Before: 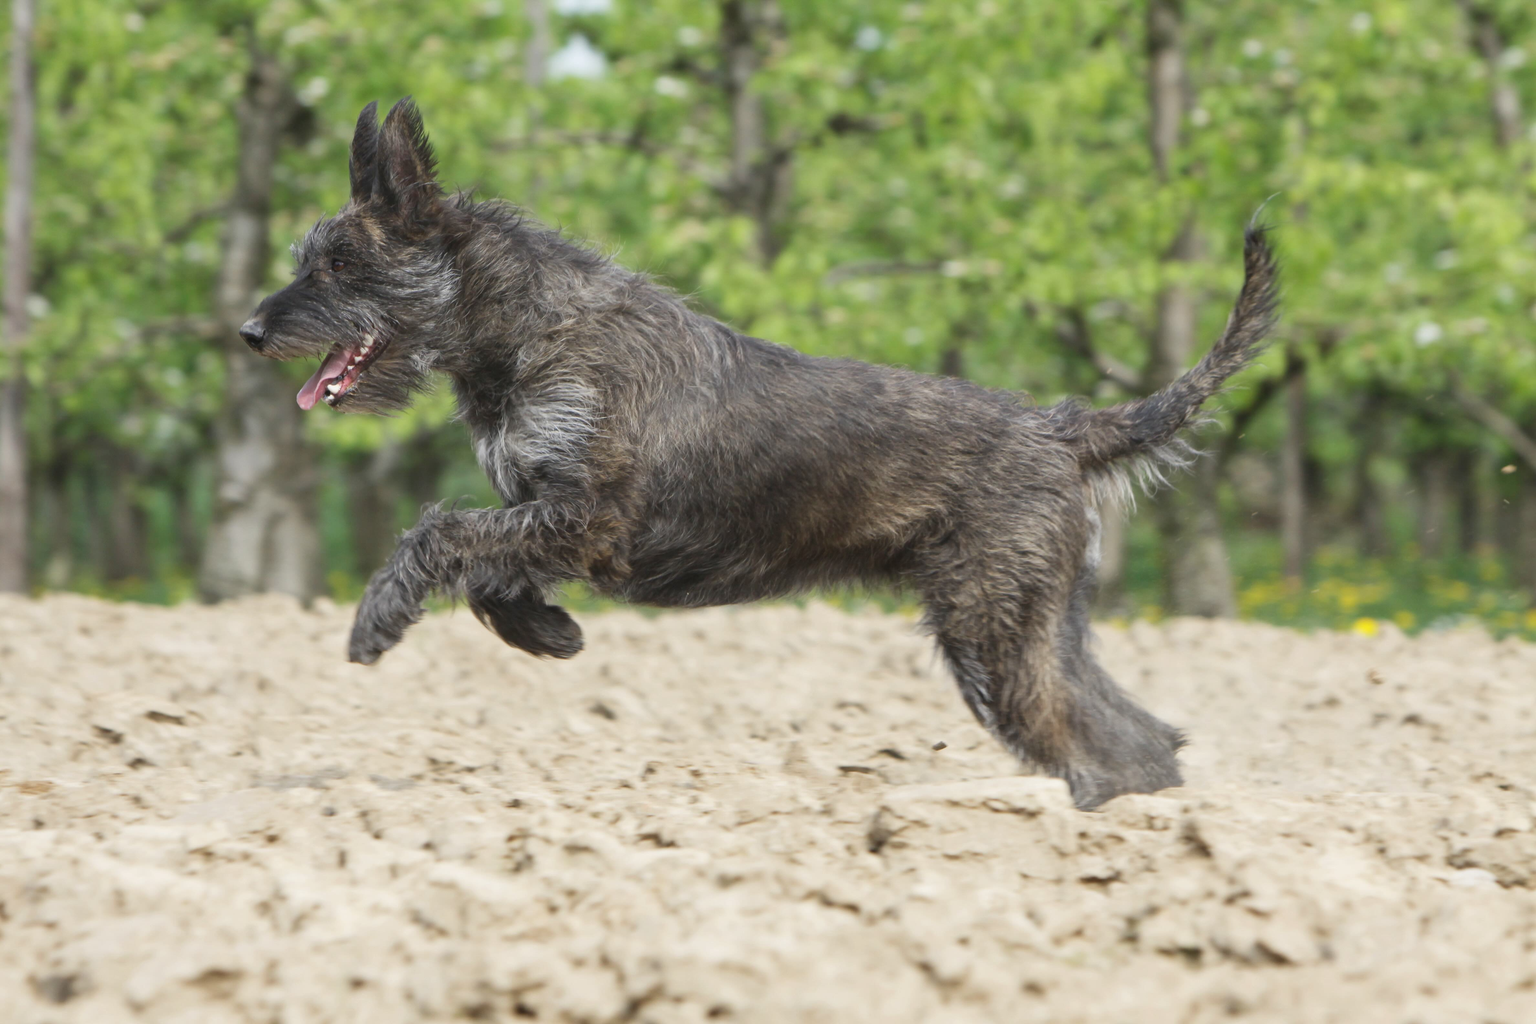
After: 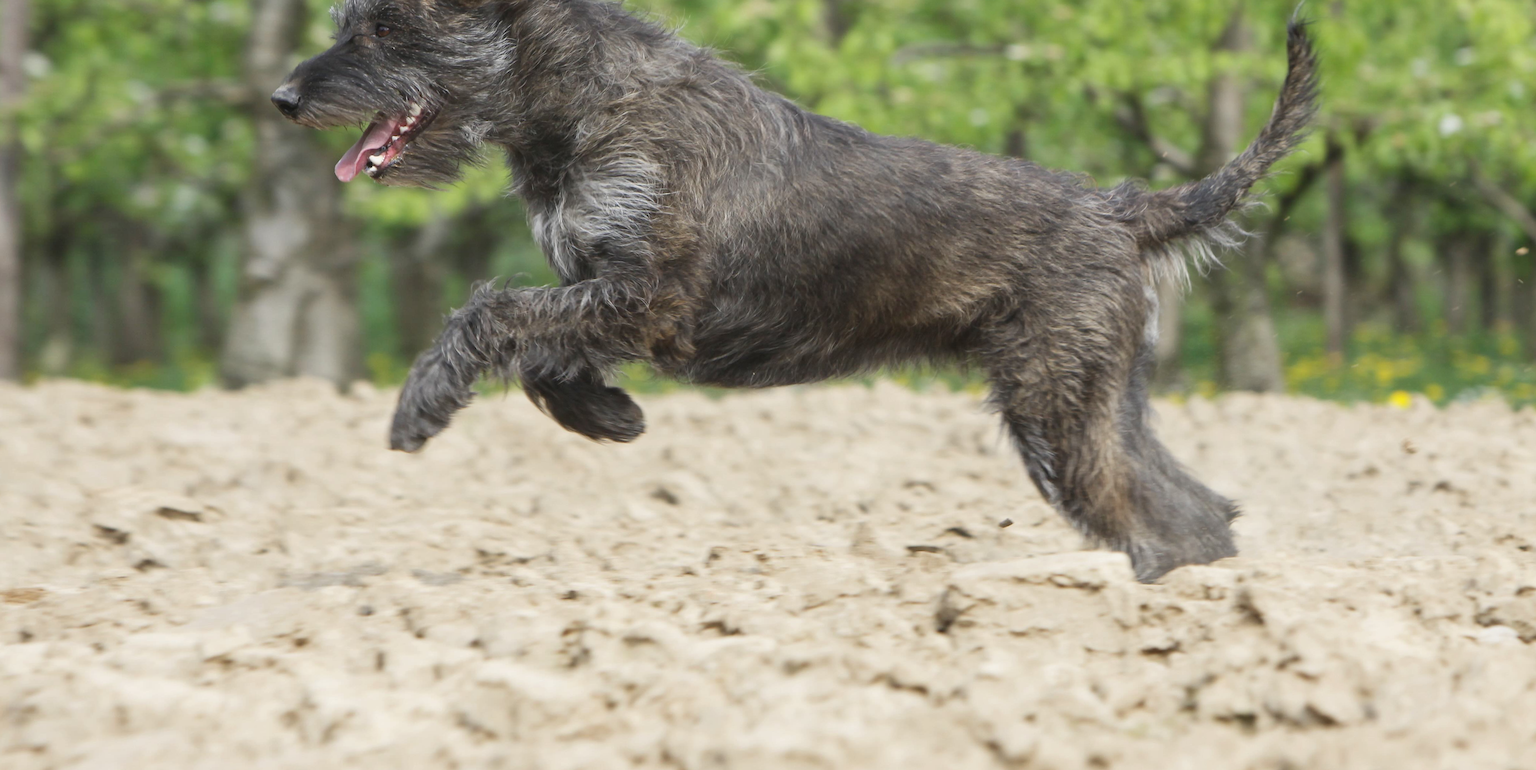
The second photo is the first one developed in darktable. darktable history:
sharpen: radius 1.458, amount 0.398, threshold 1.271
rotate and perspective: rotation -0.013°, lens shift (vertical) -0.027, lens shift (horizontal) 0.178, crop left 0.016, crop right 0.989, crop top 0.082, crop bottom 0.918
crop and rotate: top 18.507%
